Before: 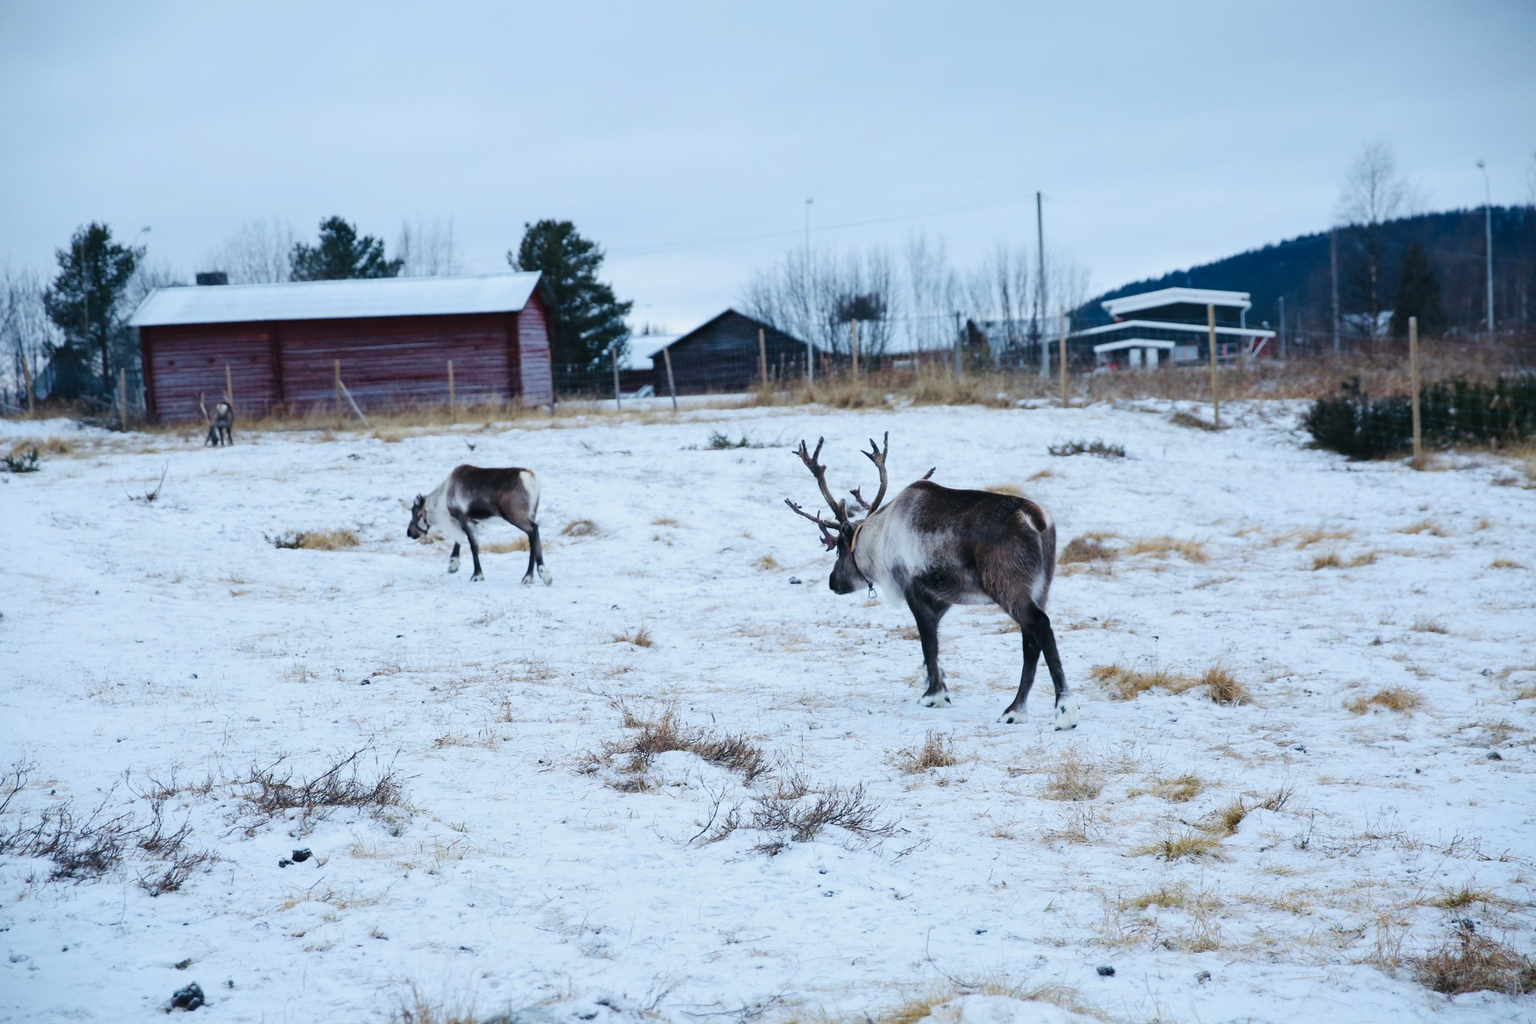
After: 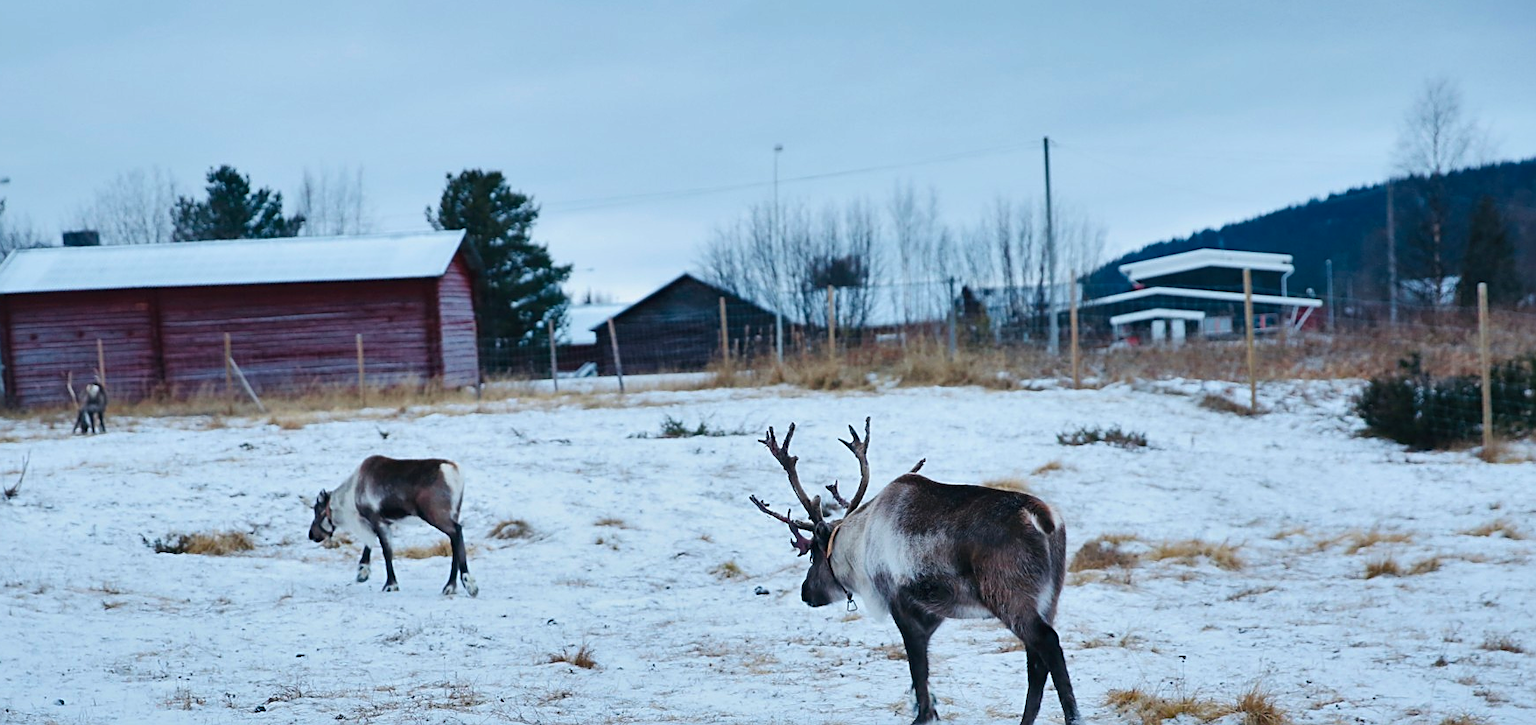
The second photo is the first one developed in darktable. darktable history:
crop and rotate: left 9.303%, top 7.313%, right 4.977%, bottom 31.89%
sharpen: on, module defaults
shadows and highlights: soften with gaussian
